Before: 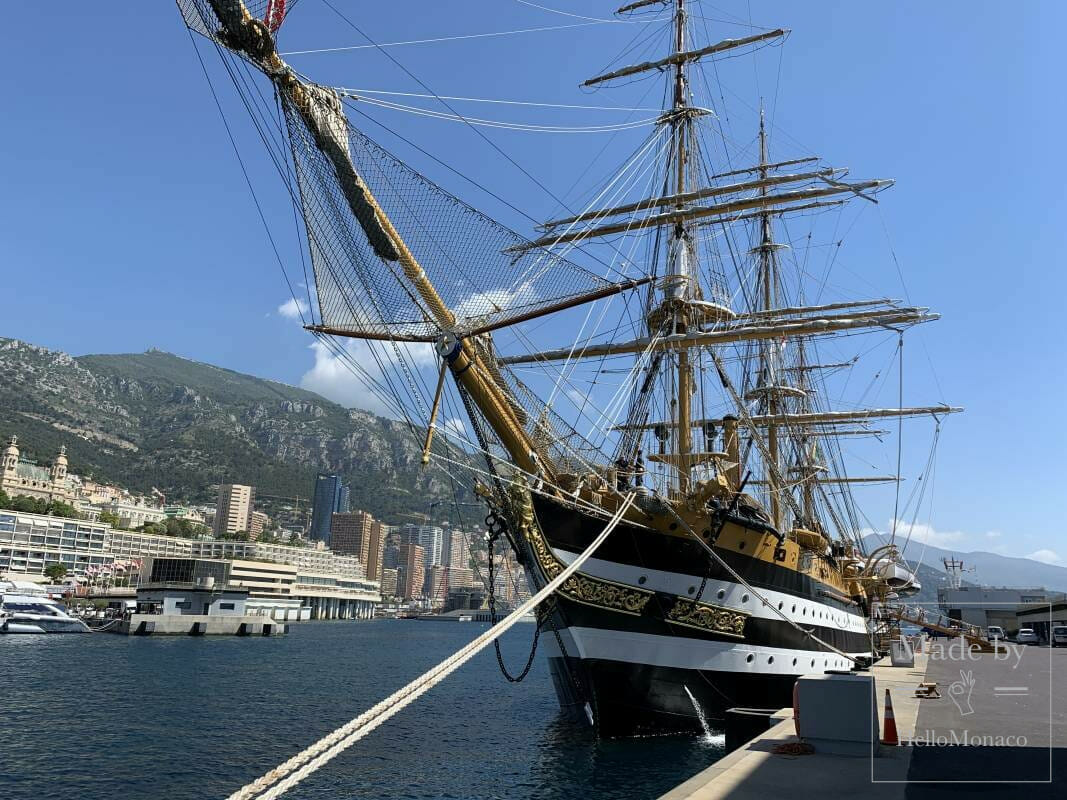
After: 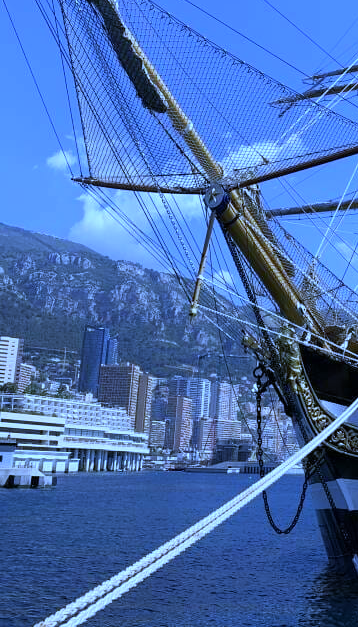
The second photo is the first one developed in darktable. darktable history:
exposure: compensate highlight preservation false
crop and rotate: left 21.77%, top 18.528%, right 44.676%, bottom 2.997%
white balance: red 0.766, blue 1.537
